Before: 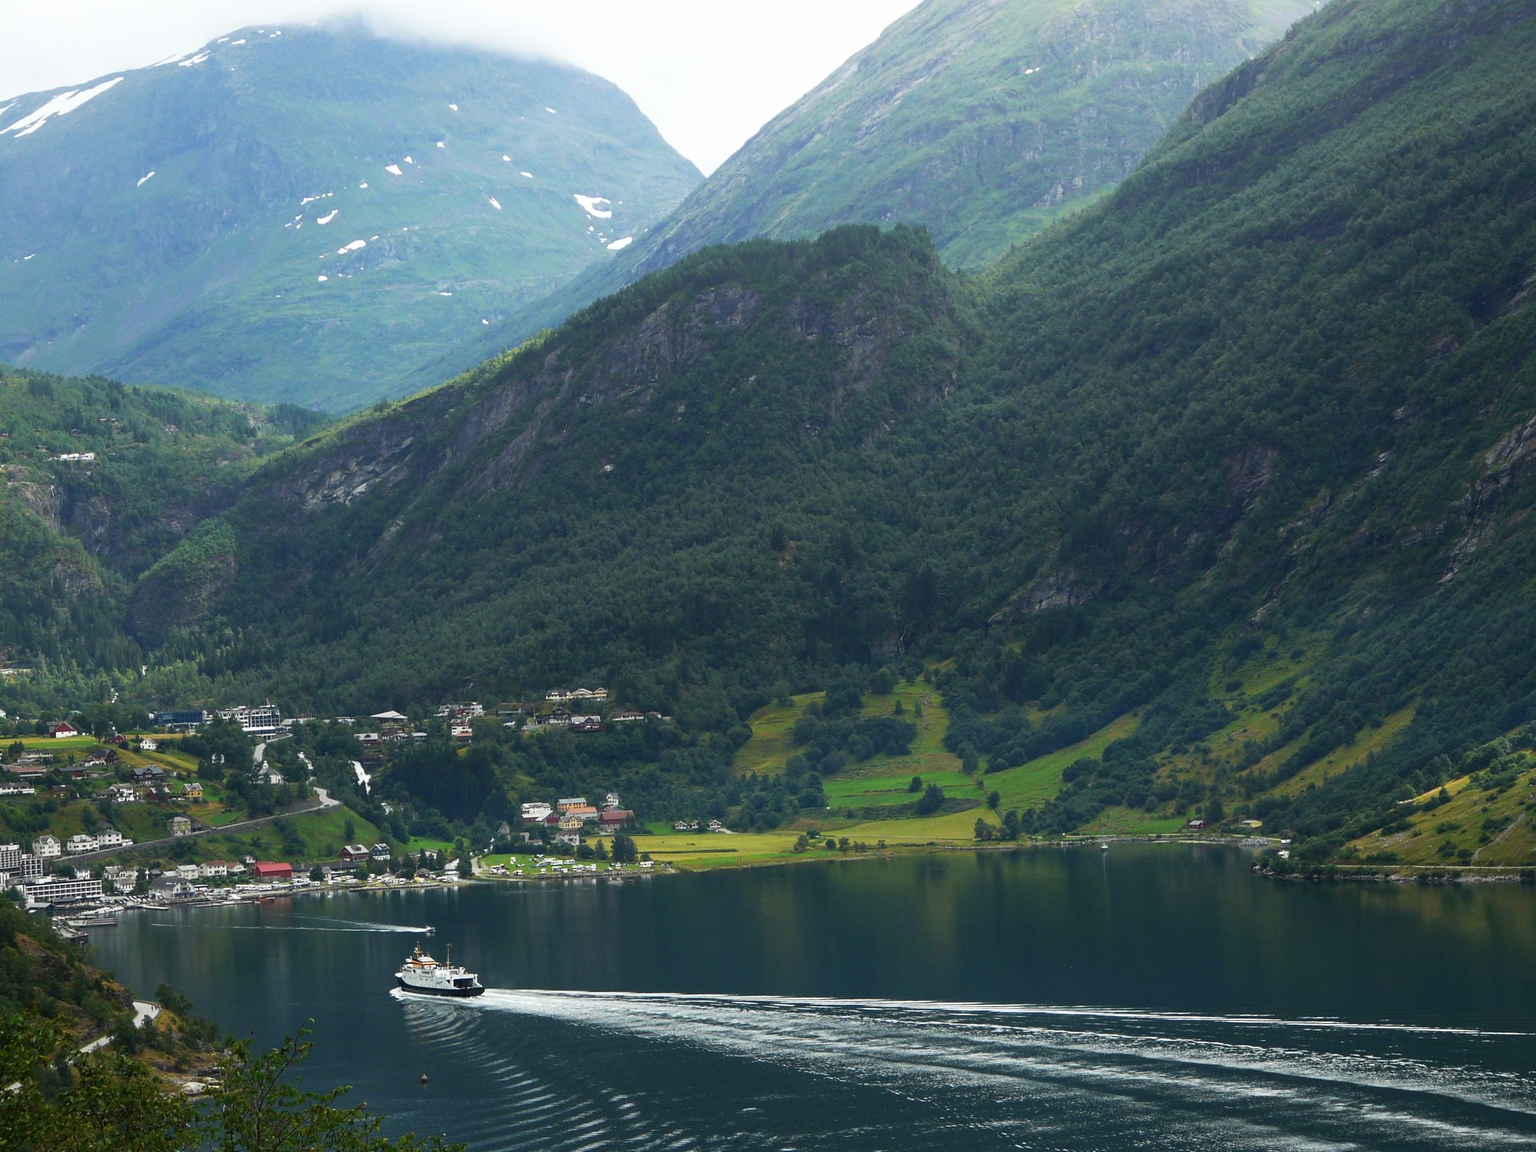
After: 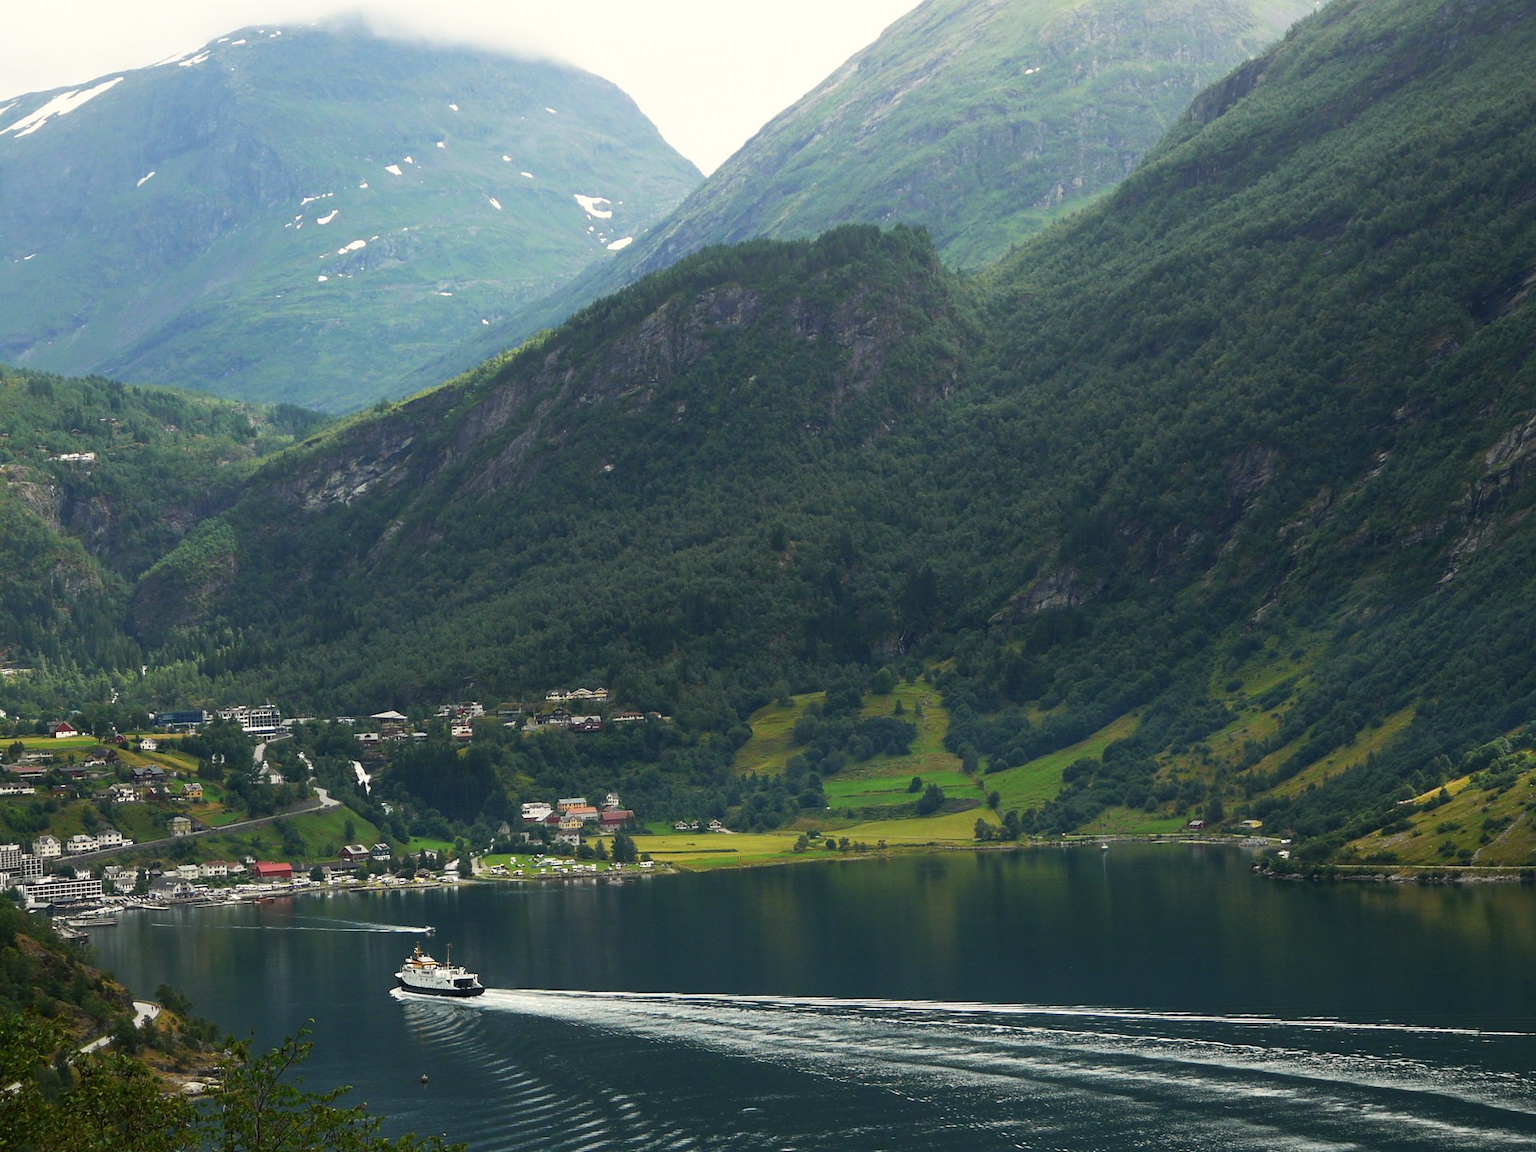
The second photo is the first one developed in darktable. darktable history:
tone equalizer: edges refinement/feathering 500, mask exposure compensation -1.57 EV, preserve details no
color calibration: x 0.336, y 0.35, temperature 5418.87 K, gamut compression 0.985
